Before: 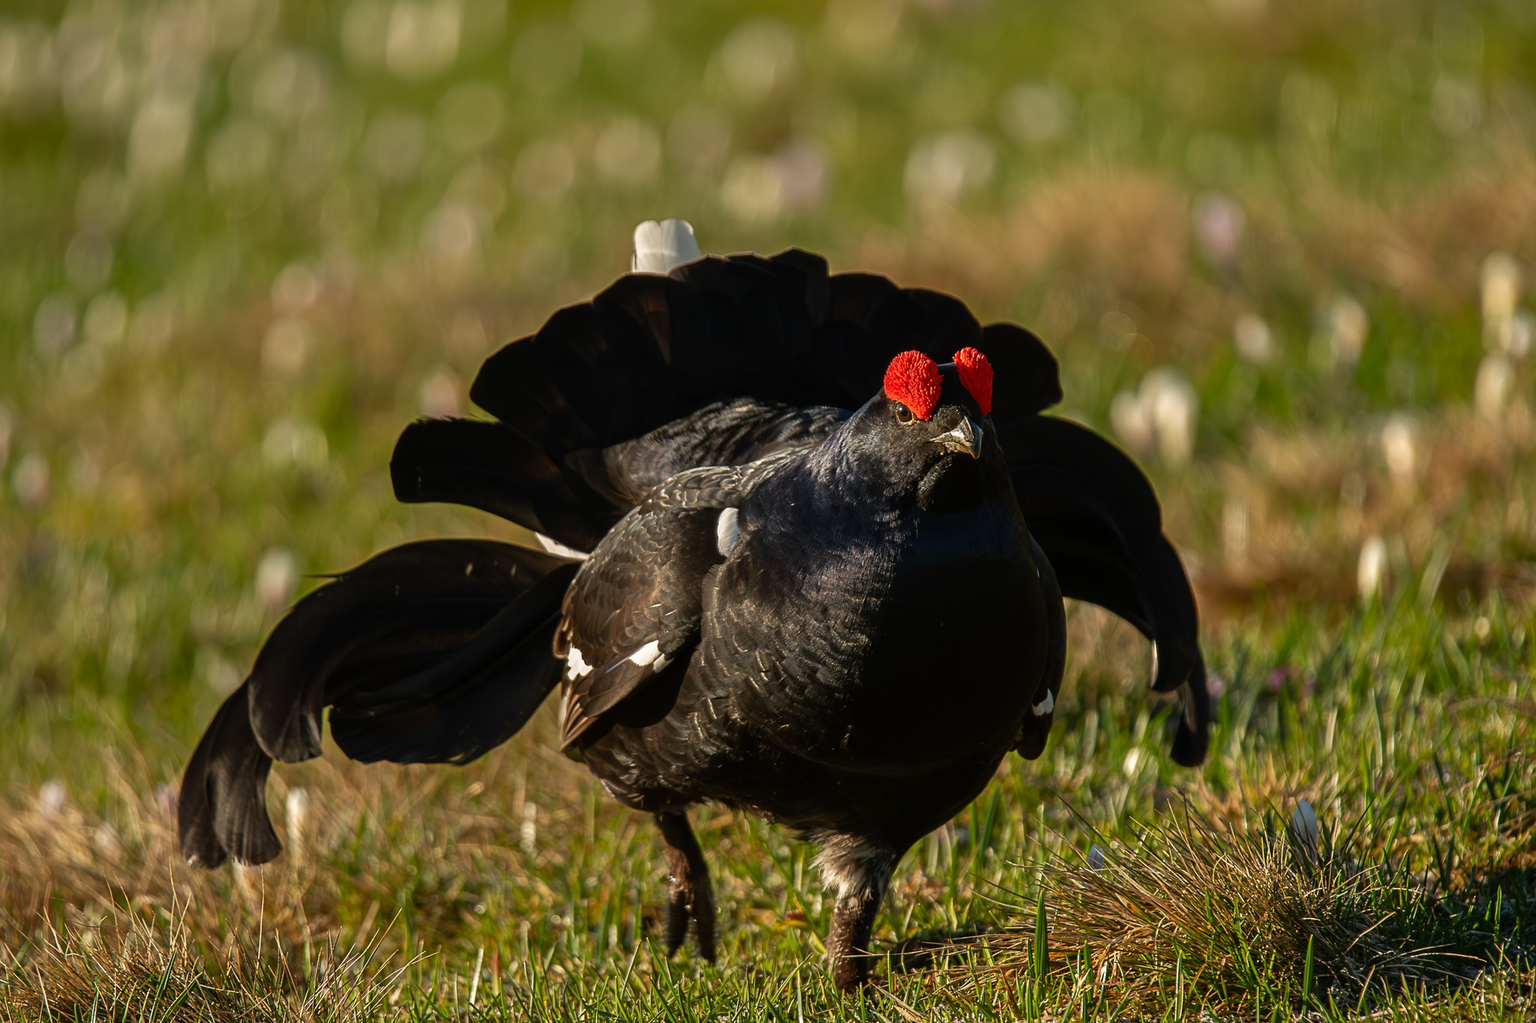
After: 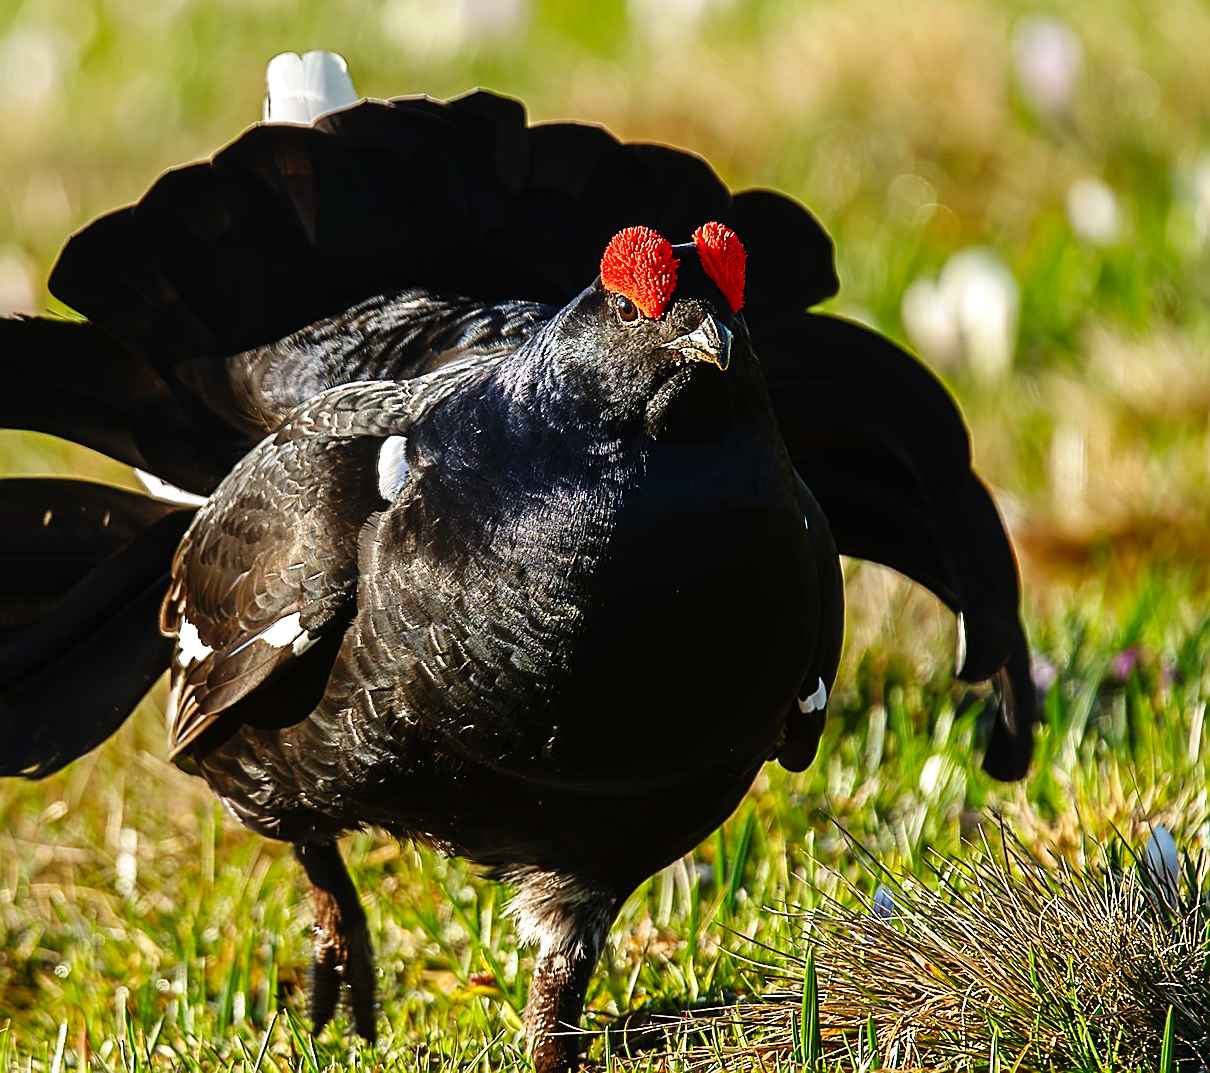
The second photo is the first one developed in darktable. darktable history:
crop and rotate: left 28.256%, top 17.734%, right 12.656%, bottom 3.573%
exposure: black level correction 0, exposure 0.7 EV, compensate exposure bias true, compensate highlight preservation false
sharpen: radius 1.4, amount 1.25, threshold 0.7
white balance: red 0.931, blue 1.11
base curve: curves: ch0 [(0, 0) (0.036, 0.025) (0.121, 0.166) (0.206, 0.329) (0.605, 0.79) (1, 1)], preserve colors none
